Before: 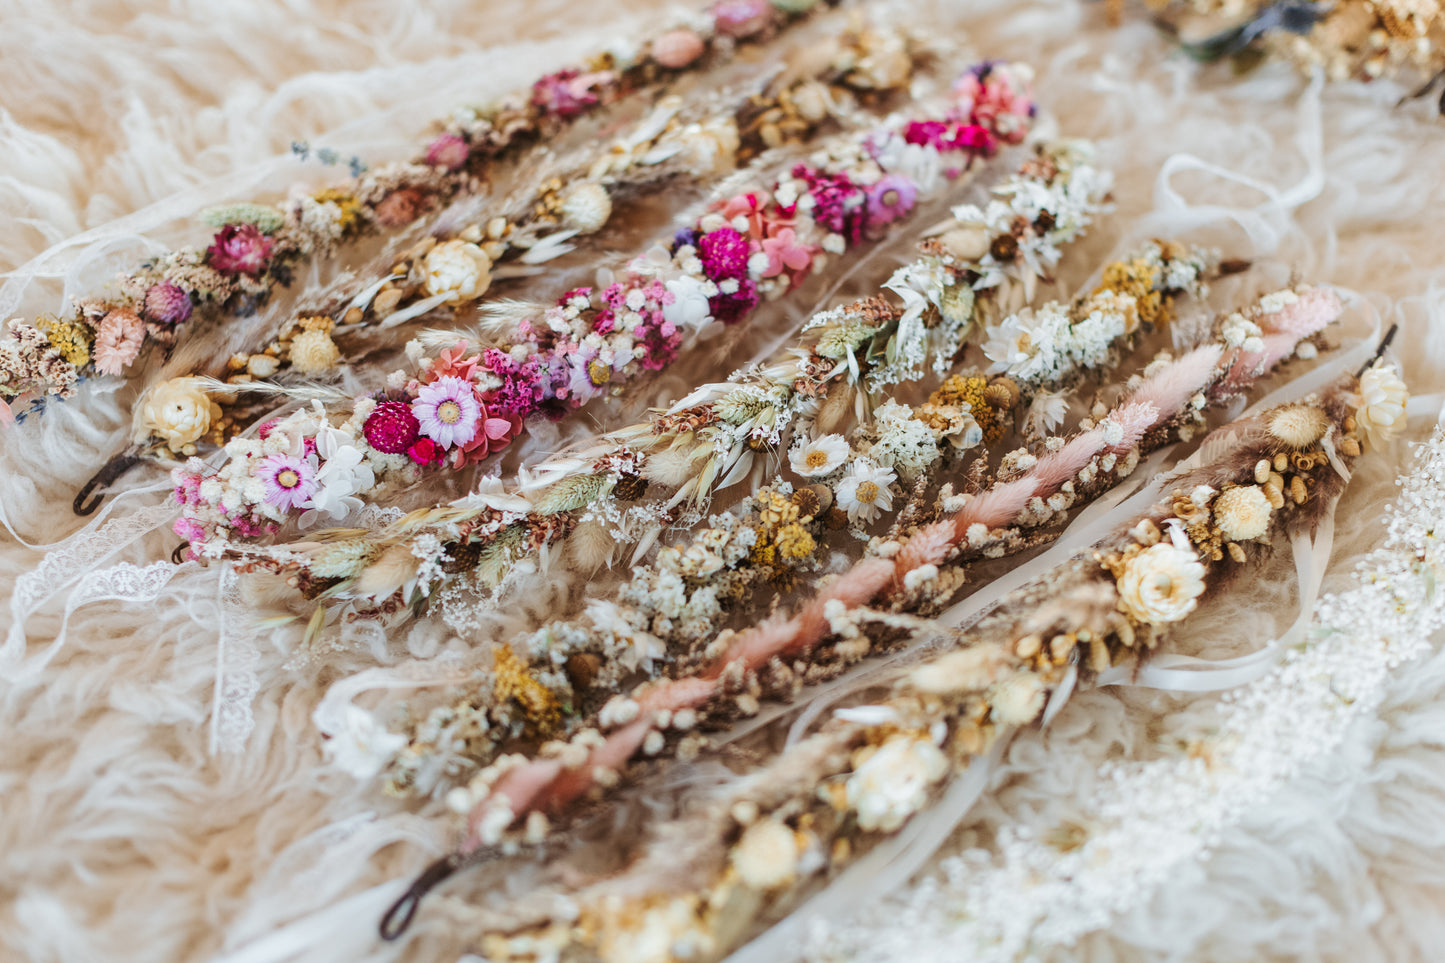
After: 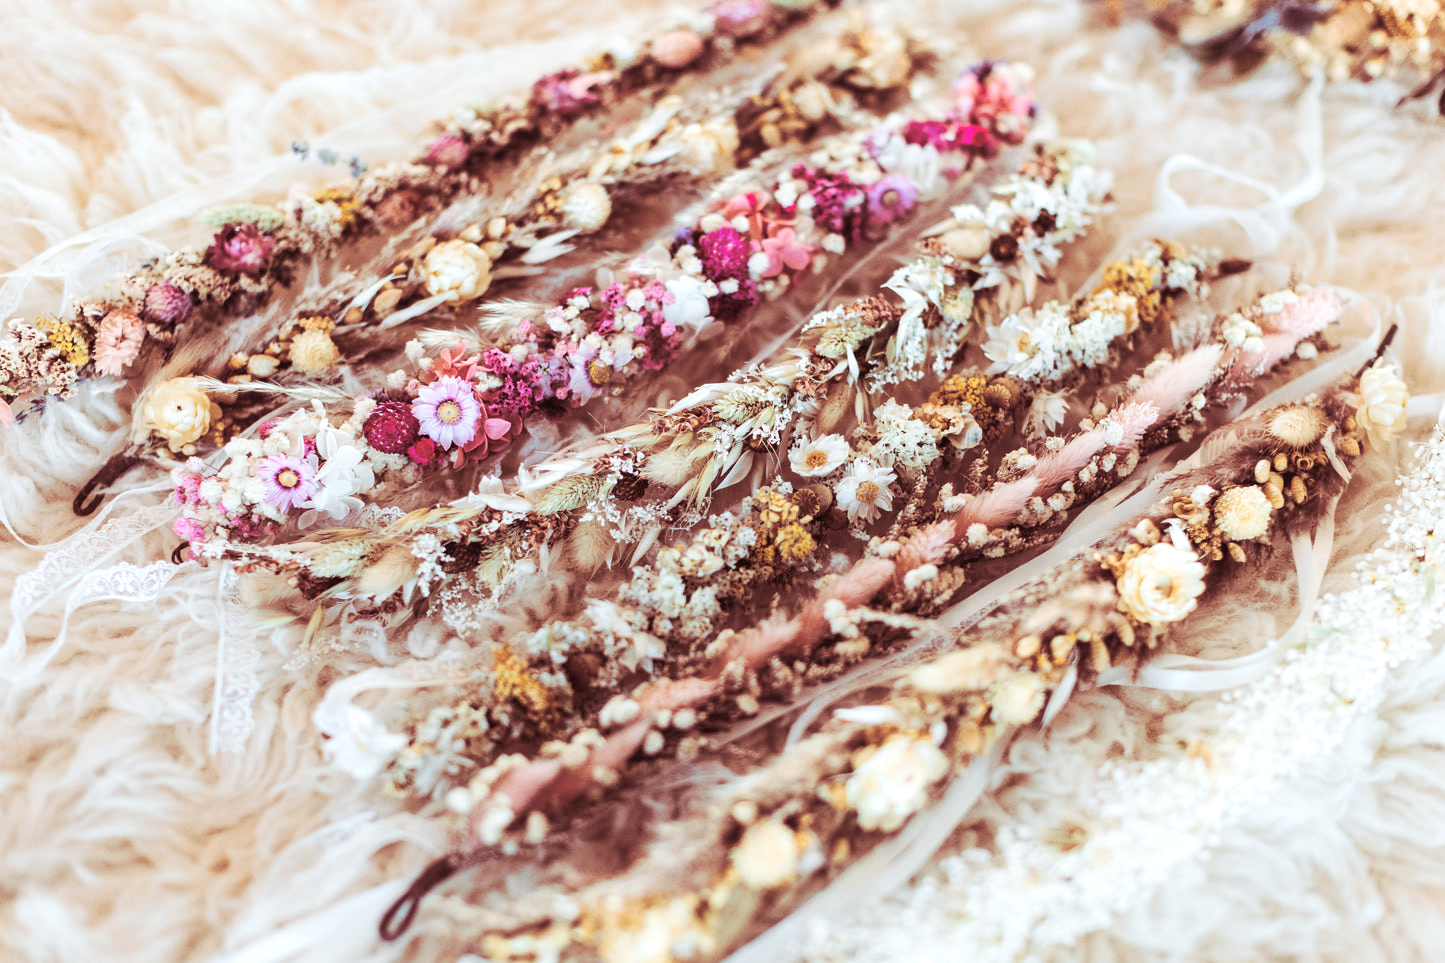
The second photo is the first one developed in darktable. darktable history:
shadows and highlights: shadows 0, highlights 40
split-toning: highlights › hue 187.2°, highlights › saturation 0.83, balance -68.05, compress 56.43%
exposure: black level correction 0, exposure 0.3 EV, compensate highlight preservation false
